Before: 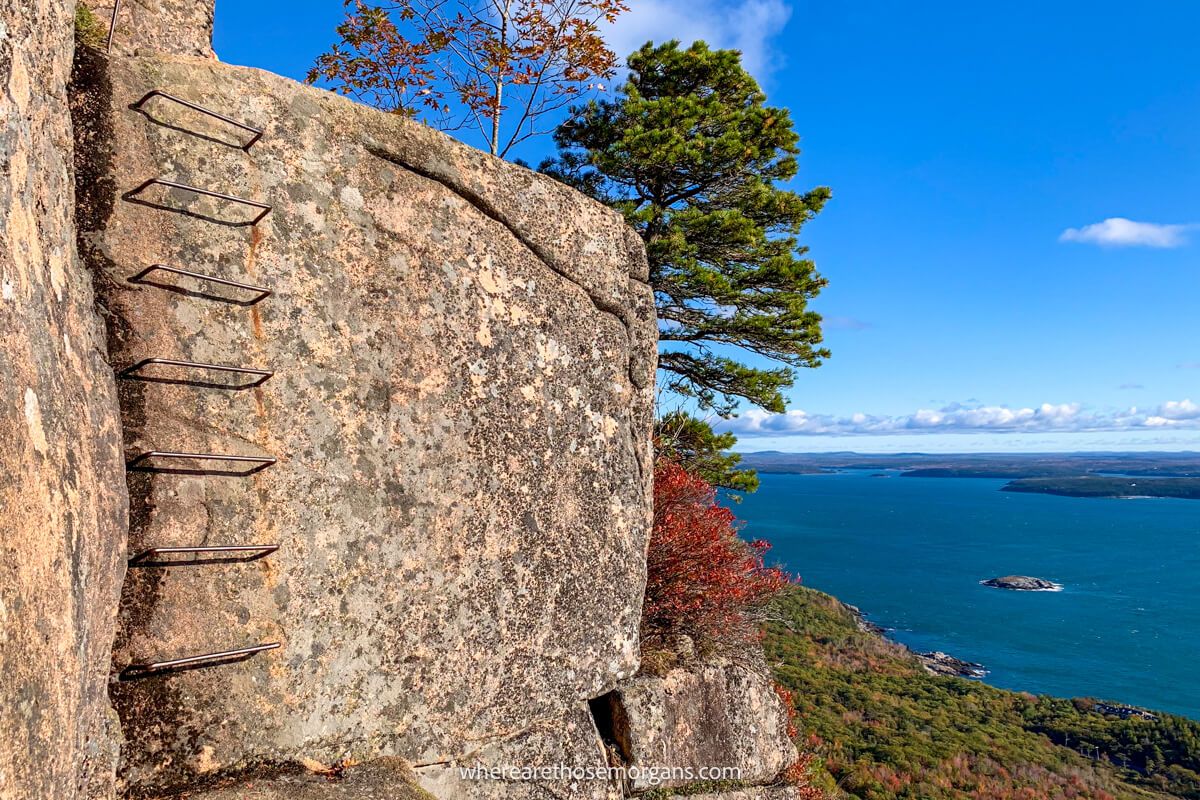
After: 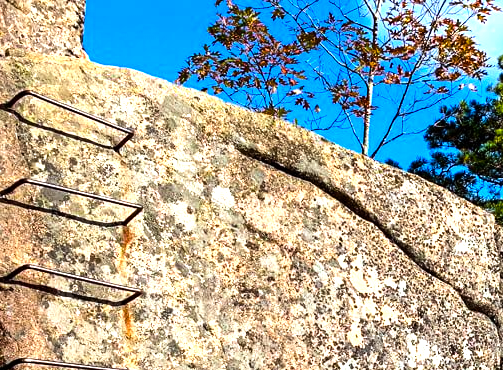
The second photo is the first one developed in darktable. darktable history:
crop and rotate: left 10.817%, top 0.062%, right 47.194%, bottom 53.626%
tone equalizer: -8 EV -1.08 EV, -7 EV -1.01 EV, -6 EV -0.867 EV, -5 EV -0.578 EV, -3 EV 0.578 EV, -2 EV 0.867 EV, -1 EV 1.01 EV, +0 EV 1.08 EV, edges refinement/feathering 500, mask exposure compensation -1.57 EV, preserve details no
color calibration: illuminant Planckian (black body), adaptation linear Bradford (ICC v4), x 0.361, y 0.366, temperature 4511.61 K, saturation algorithm version 1 (2020)
color balance rgb: perceptual saturation grading › global saturation 25%, global vibrance 20%
